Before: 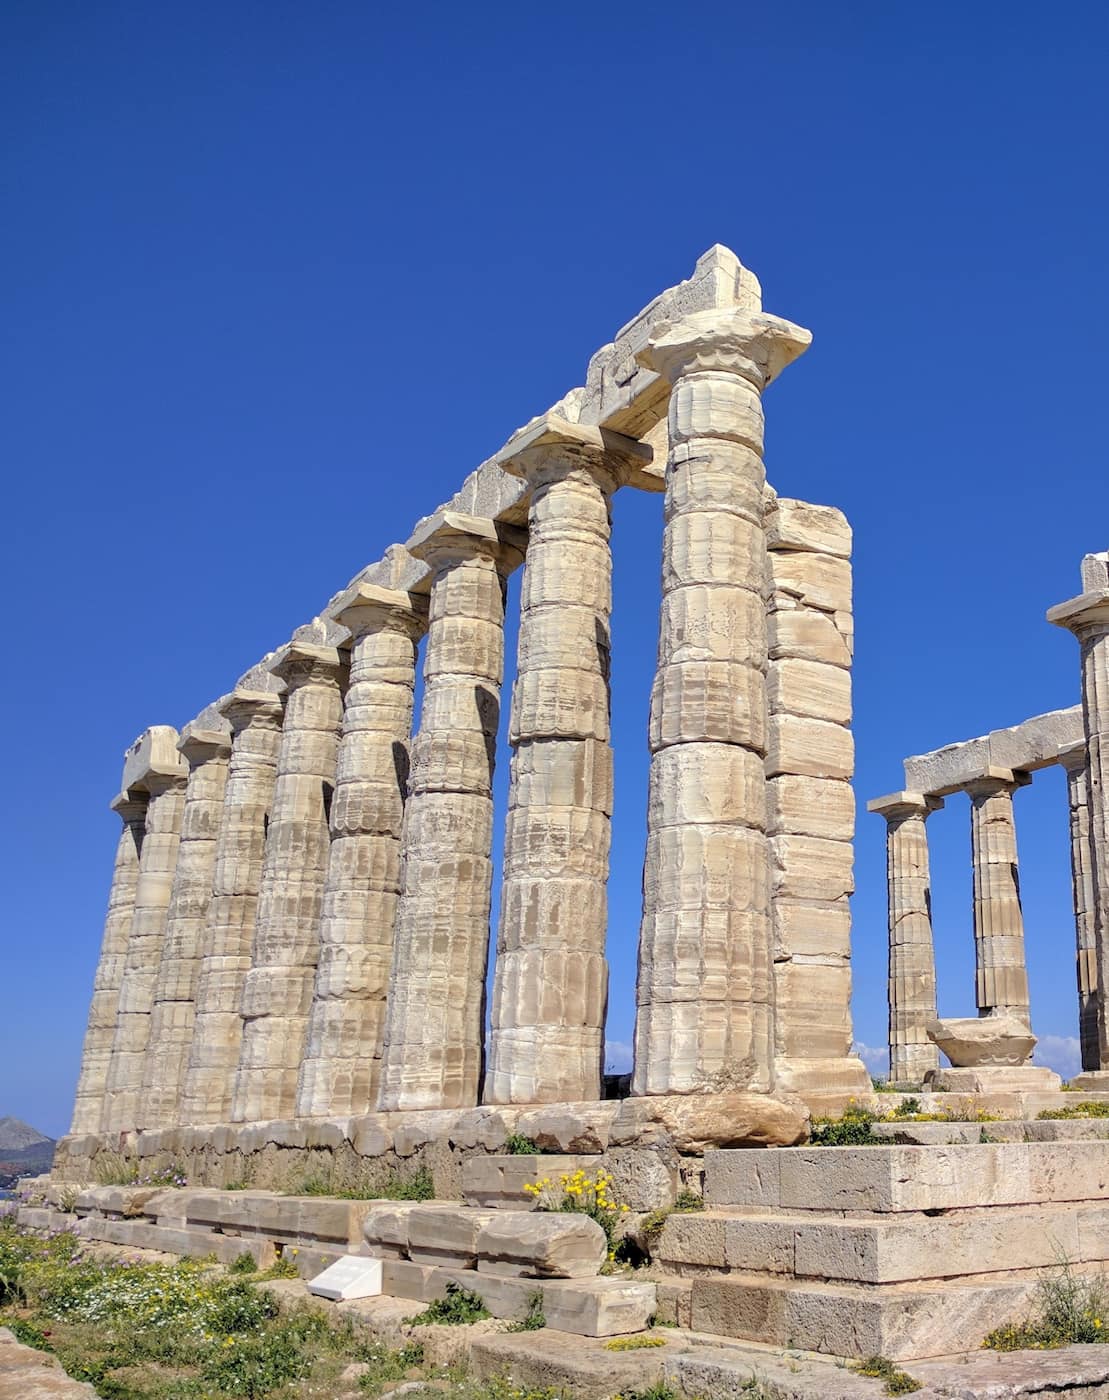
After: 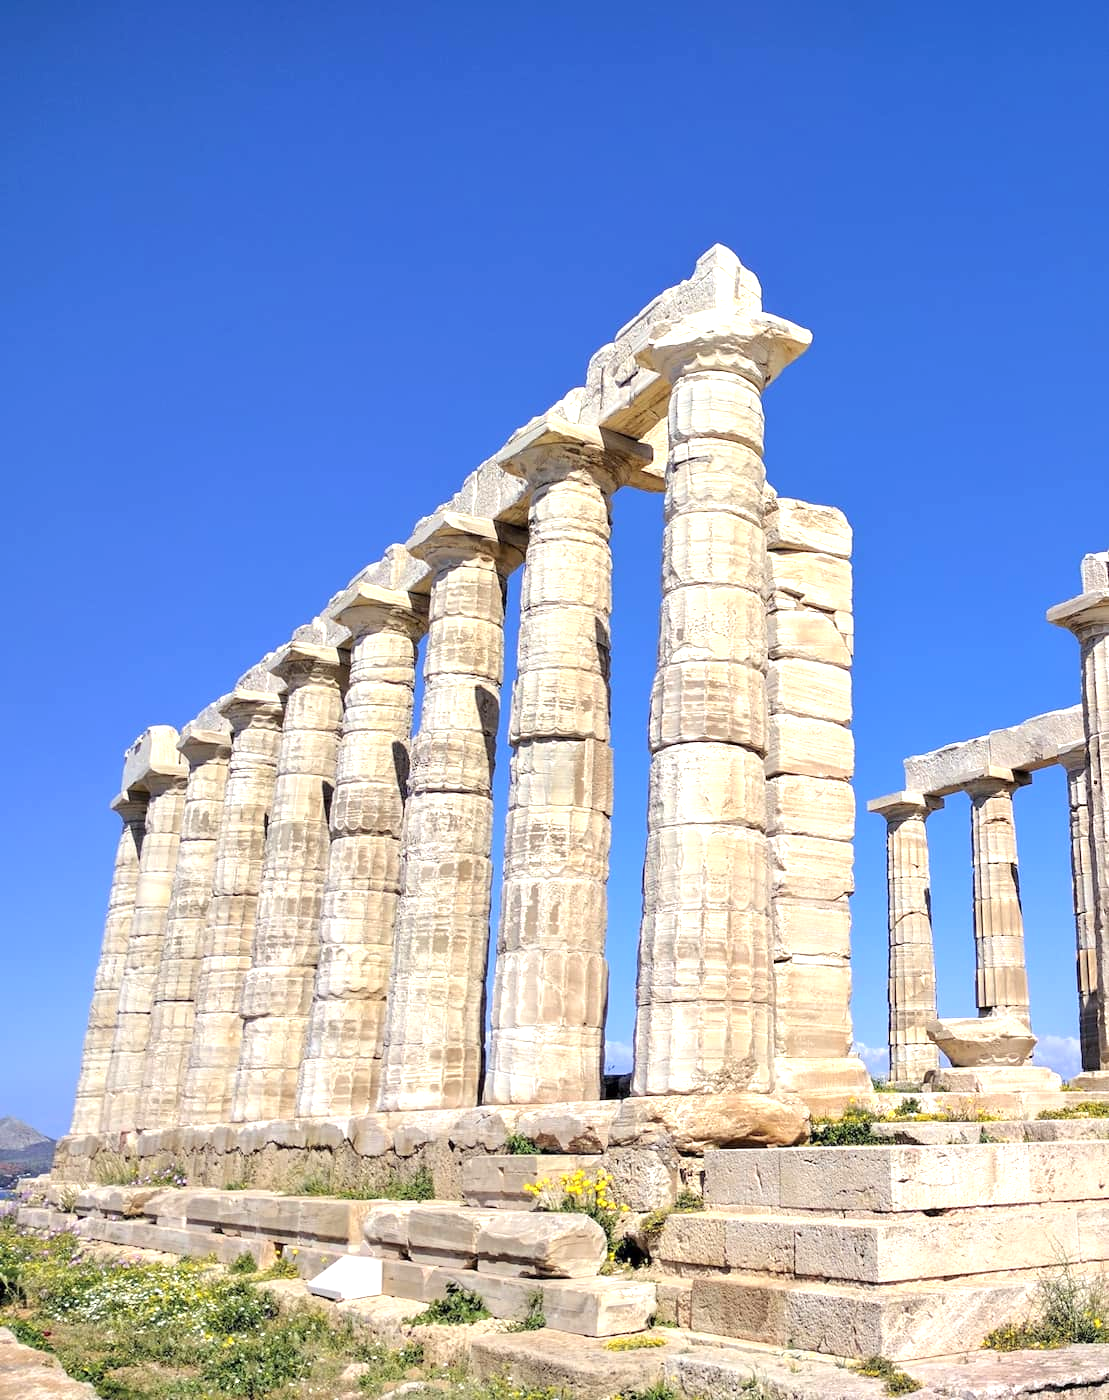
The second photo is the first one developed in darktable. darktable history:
exposure: exposure 0.777 EV, compensate highlight preservation false
